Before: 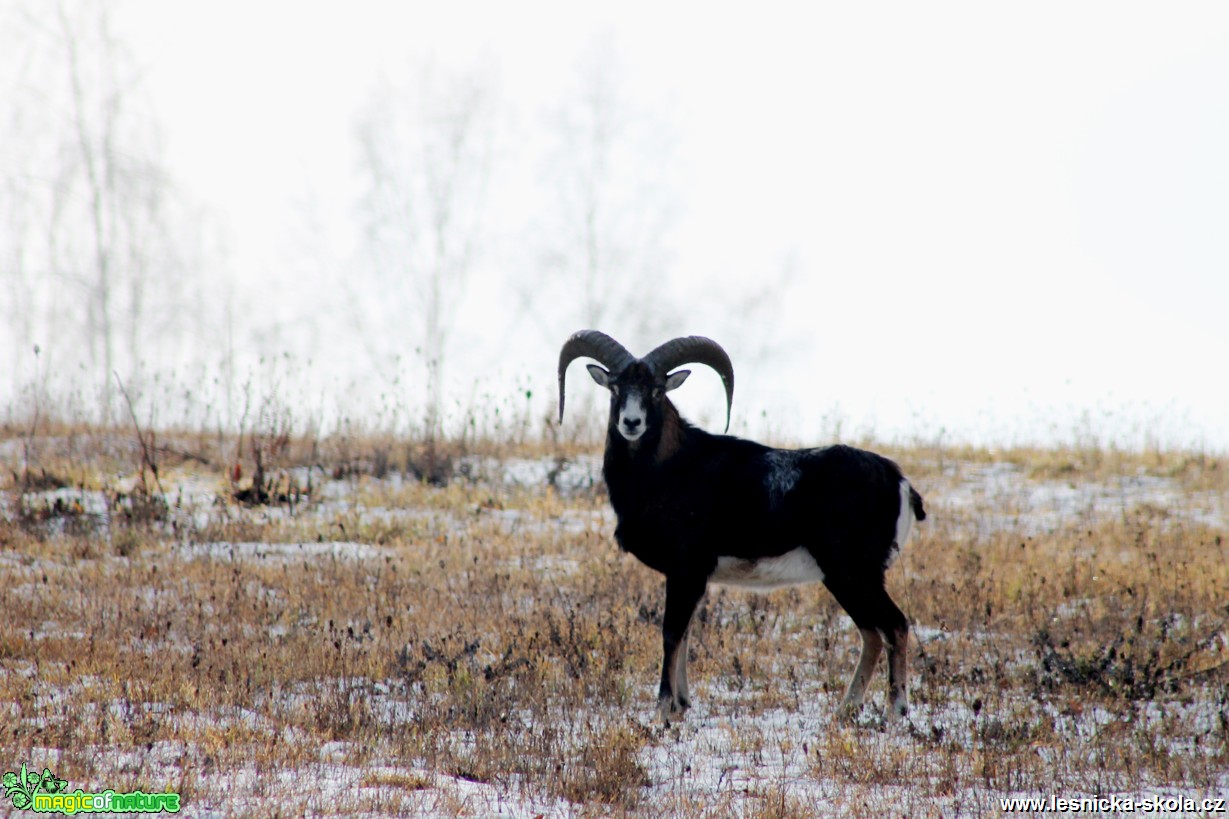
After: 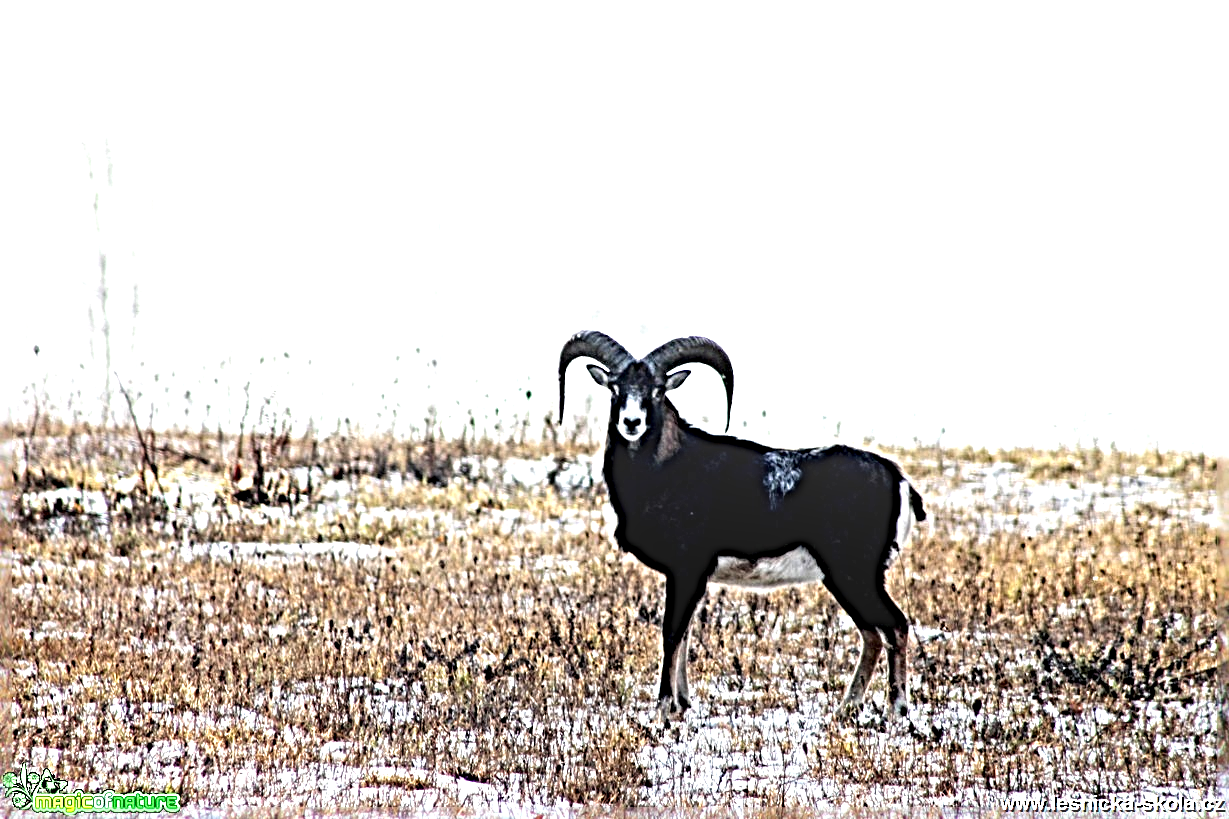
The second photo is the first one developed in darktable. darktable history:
sharpen: radius 6.259, amount 1.799, threshold 0.11
local contrast: on, module defaults
exposure: black level correction 0, exposure 0.897 EV, compensate highlight preservation false
